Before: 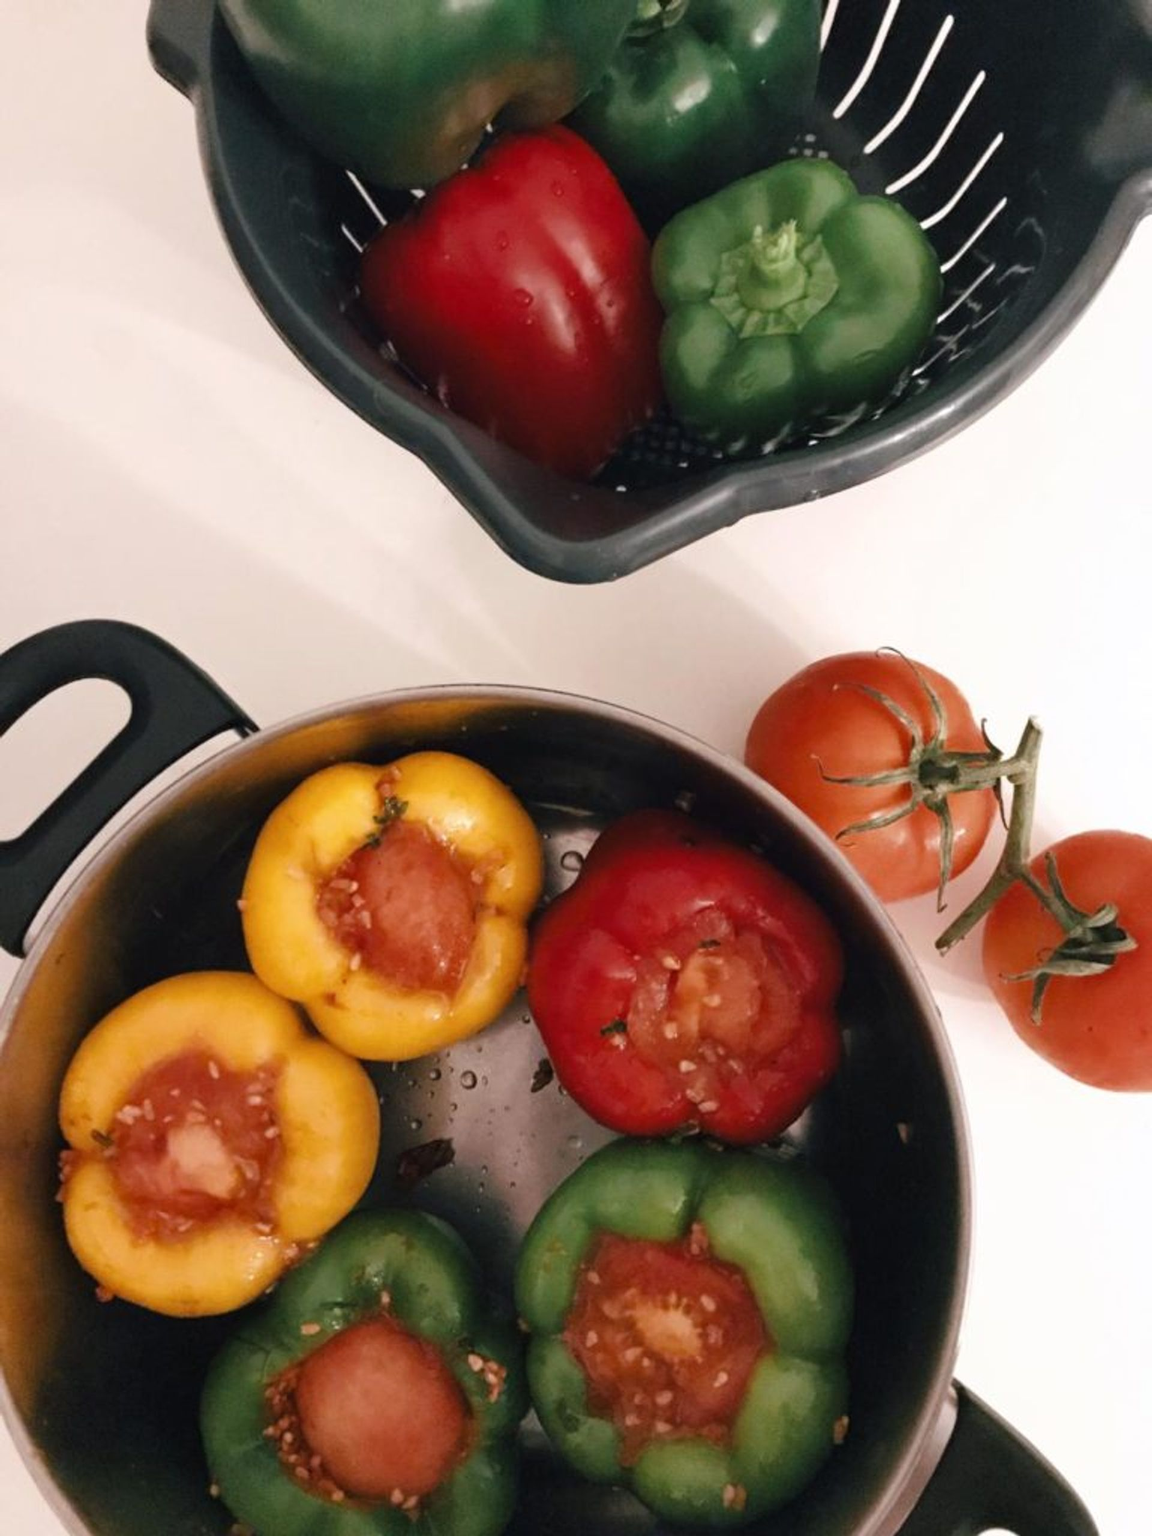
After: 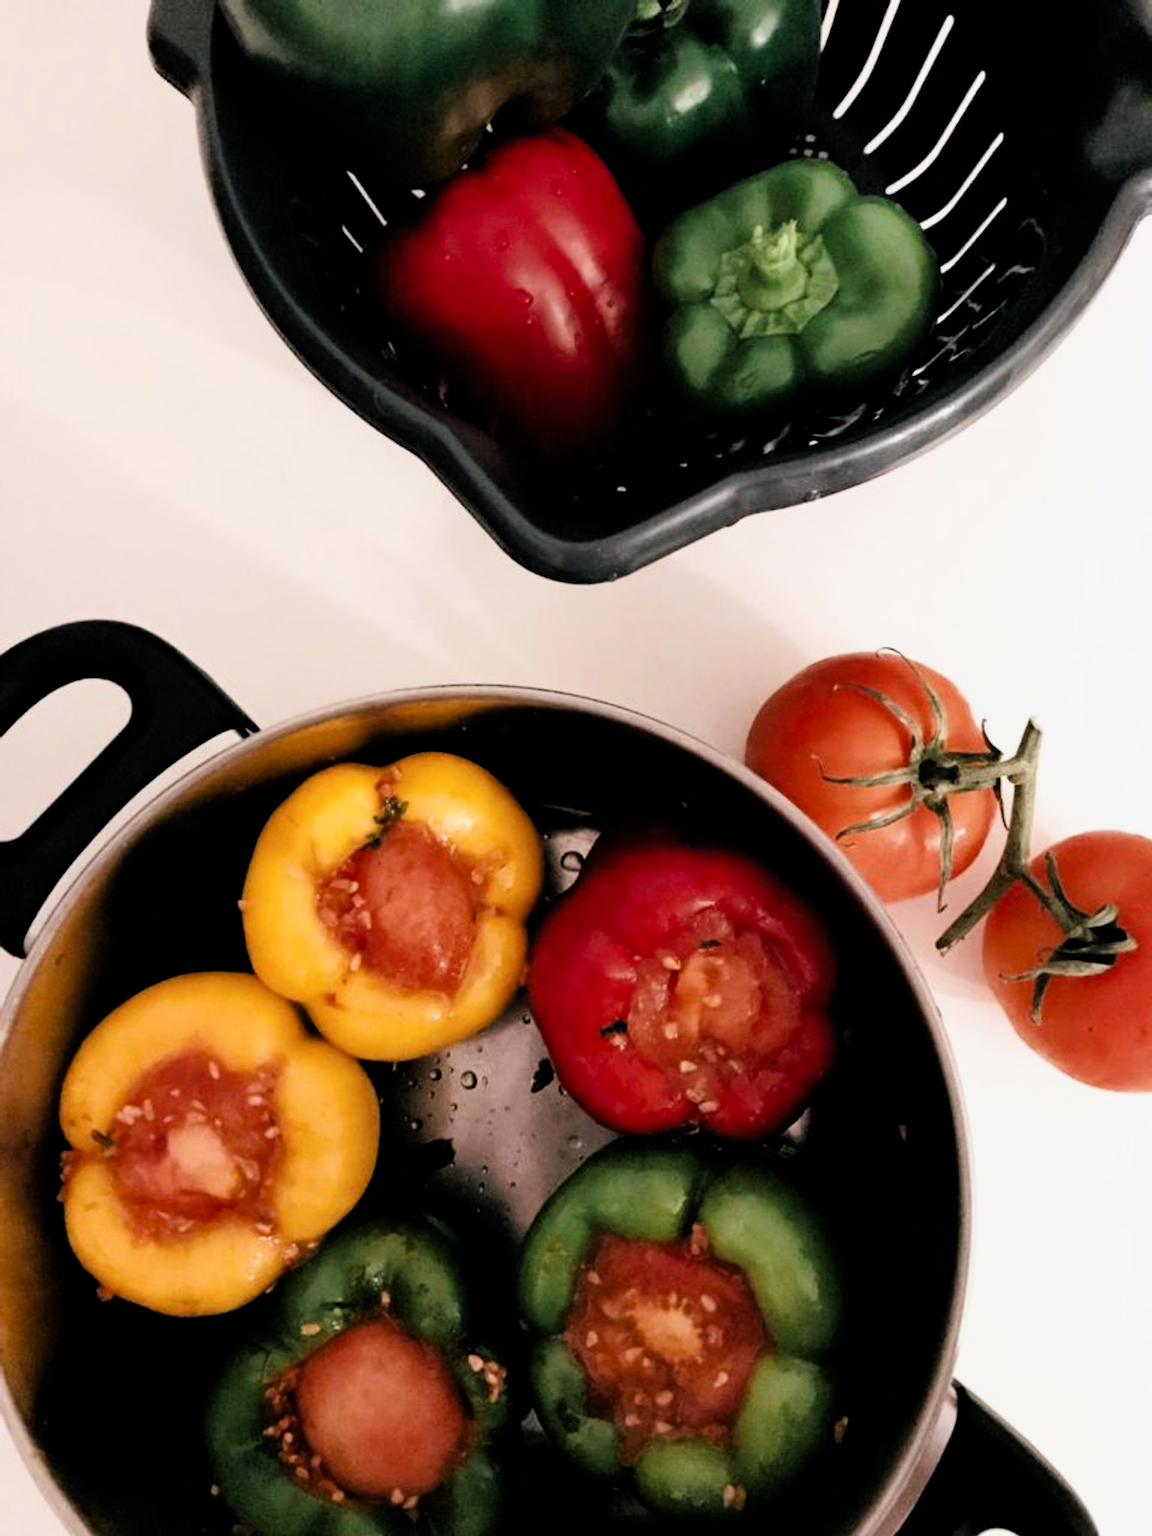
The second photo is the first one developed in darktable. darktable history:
exposure: compensate highlight preservation false
contrast brightness saturation: saturation 0.131
filmic rgb: black relative exposure -4.01 EV, white relative exposure 2.99 EV, hardness 2.98, contrast 1.496
